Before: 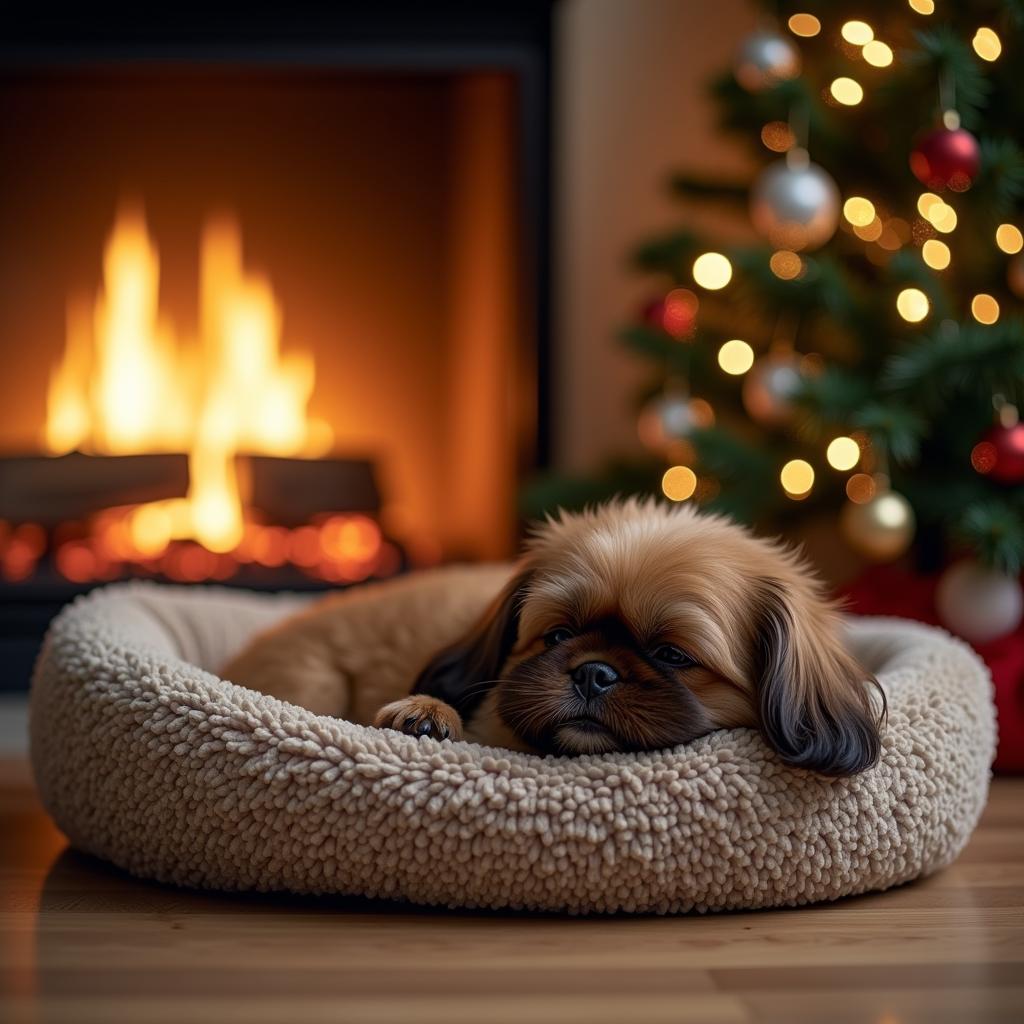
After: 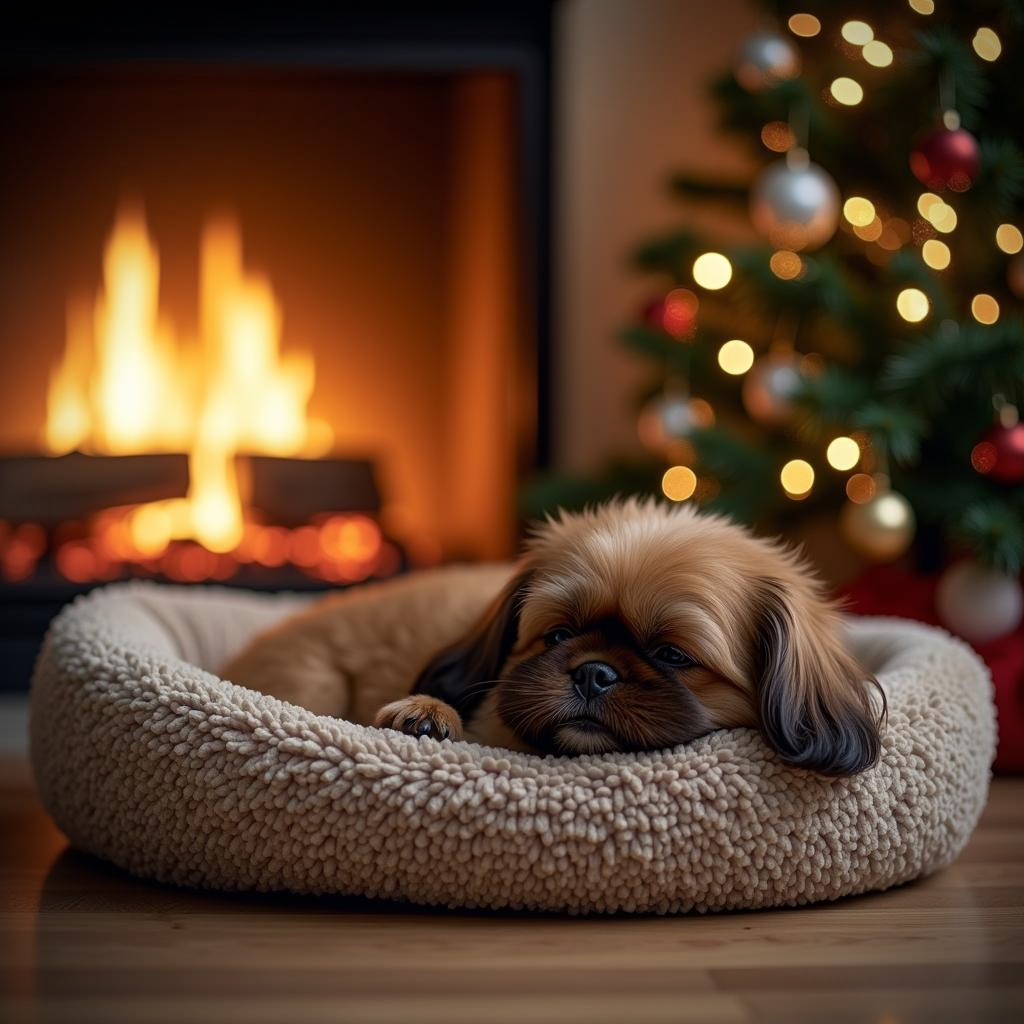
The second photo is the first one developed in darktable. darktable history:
vignetting: brightness -0.588, saturation -0.114
